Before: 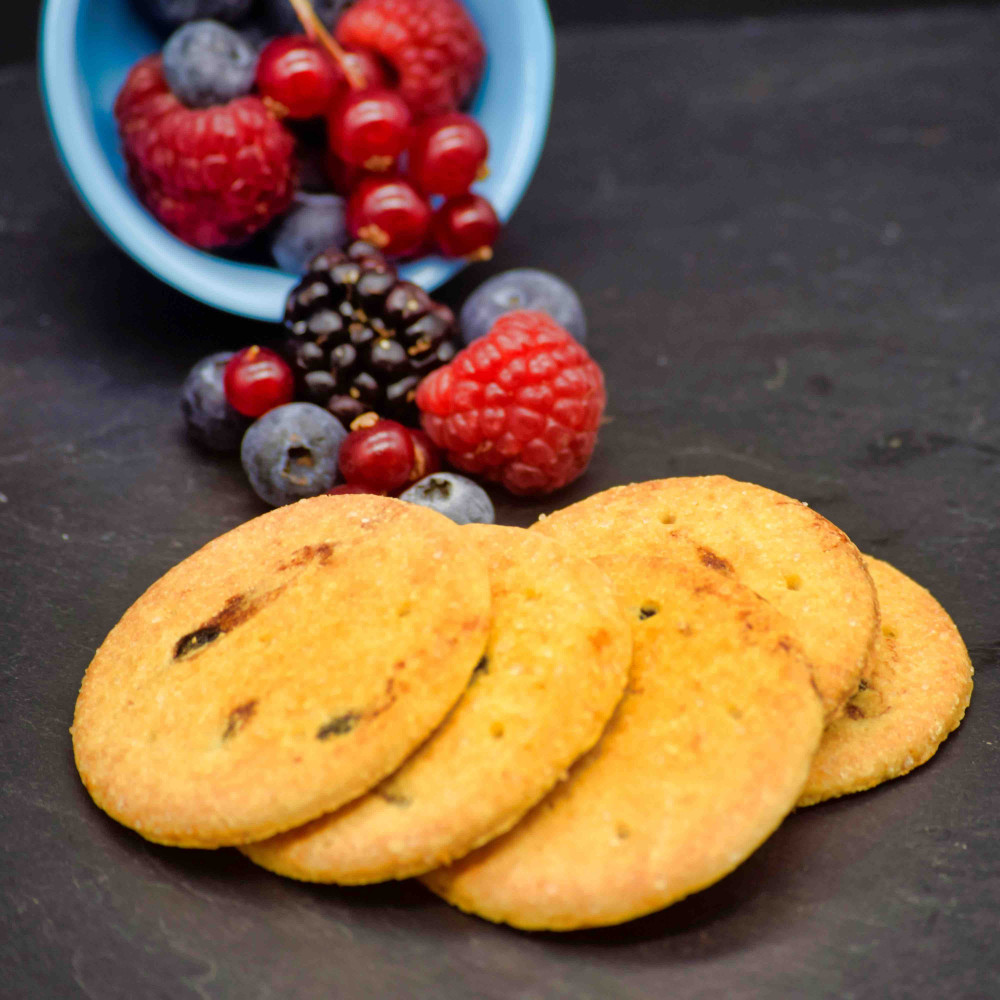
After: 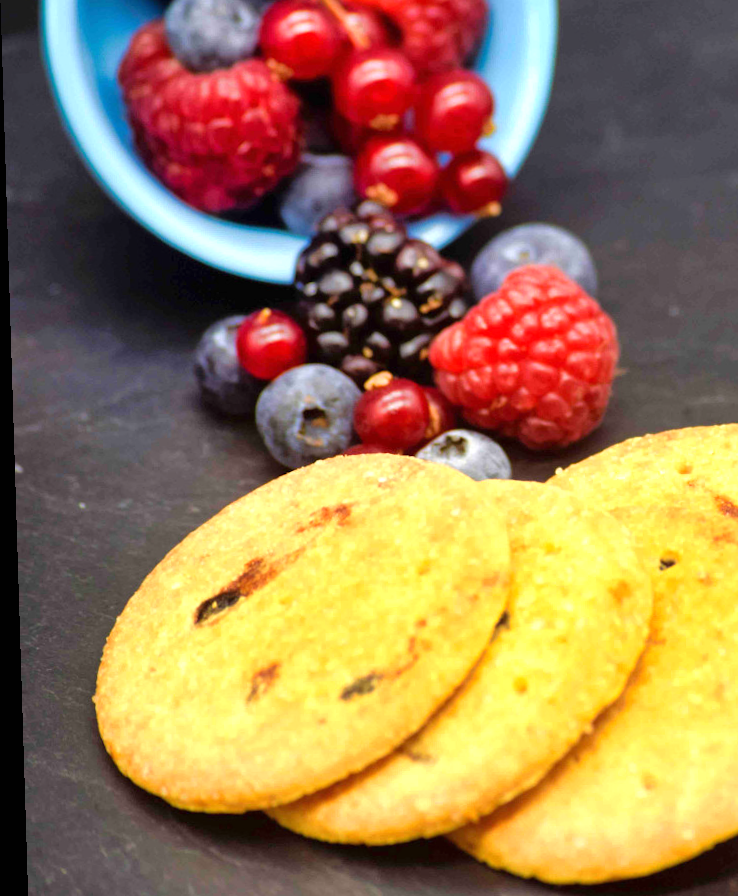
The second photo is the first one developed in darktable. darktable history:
exposure: black level correction 0, exposure 0.7 EV, compensate exposure bias true, compensate highlight preservation false
crop: top 5.803%, right 27.864%, bottom 5.804%
rotate and perspective: rotation -1.77°, lens shift (horizontal) 0.004, automatic cropping off
